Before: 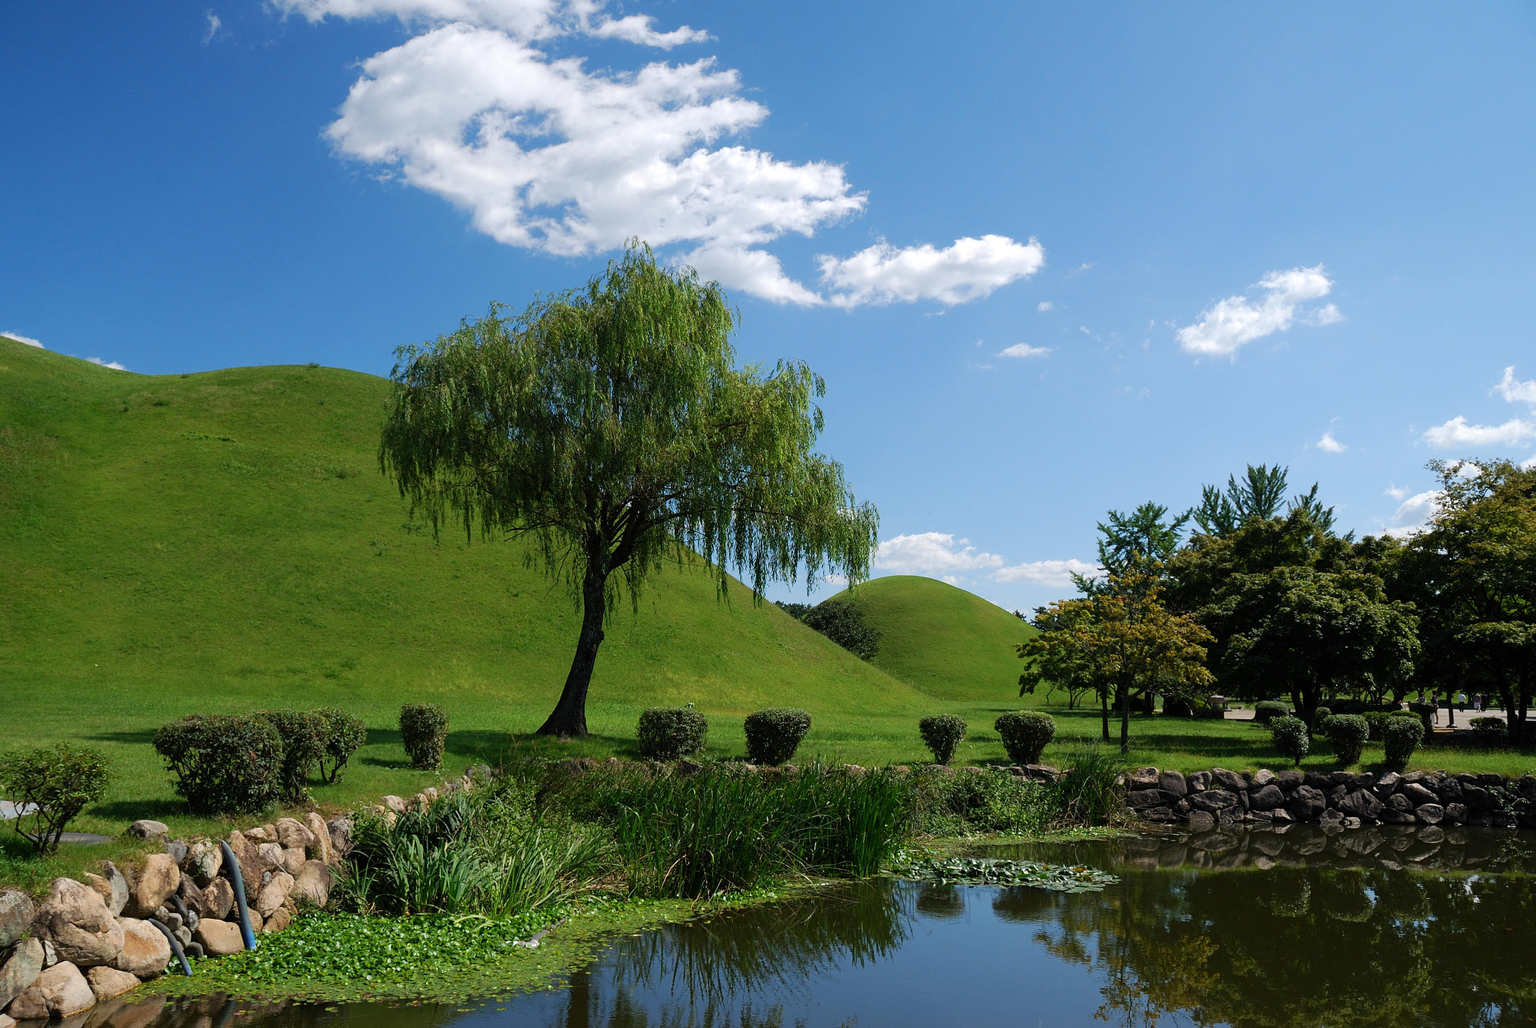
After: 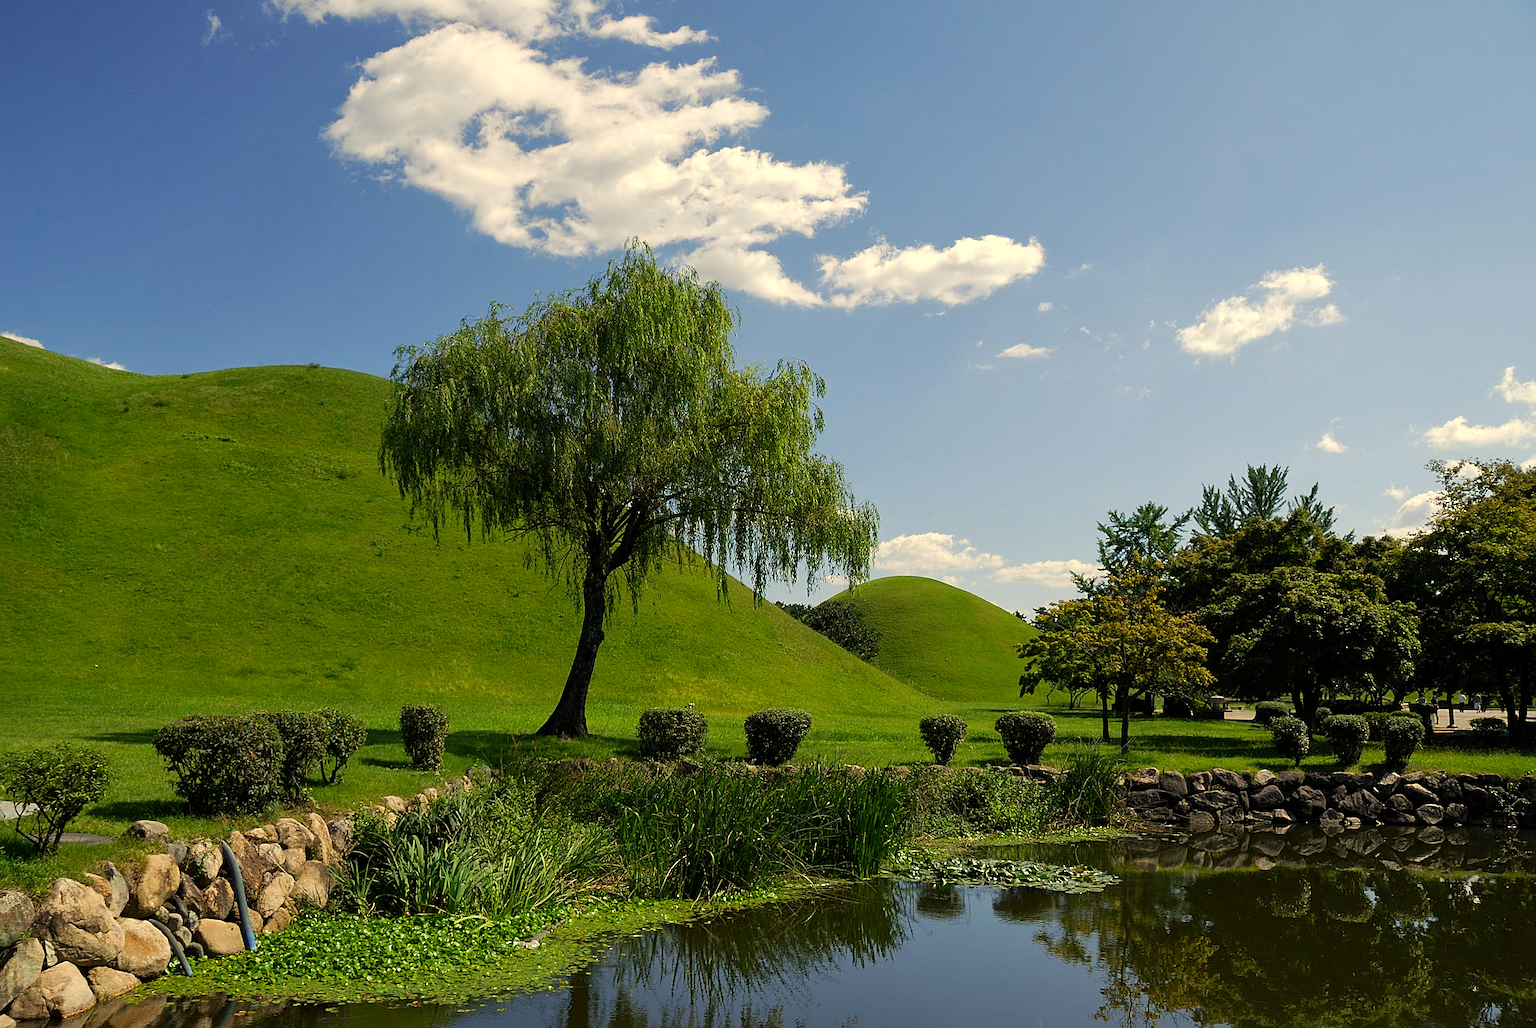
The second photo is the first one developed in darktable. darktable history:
sharpen: on, module defaults
local contrast: mode bilateral grid, contrast 19, coarseness 49, detail 120%, midtone range 0.2
color correction: highlights a* 2.67, highlights b* 22.99
